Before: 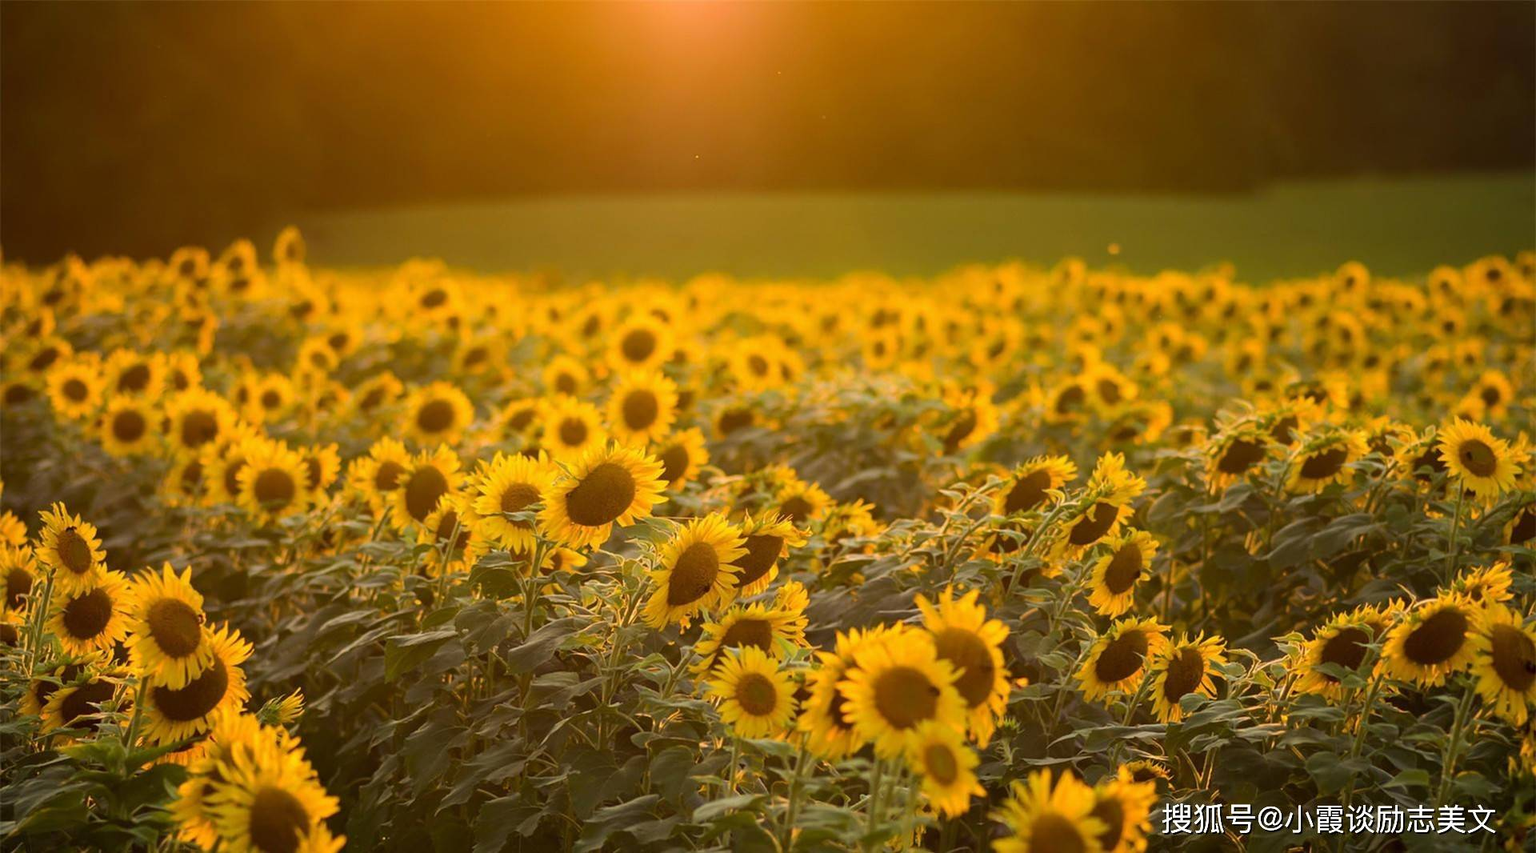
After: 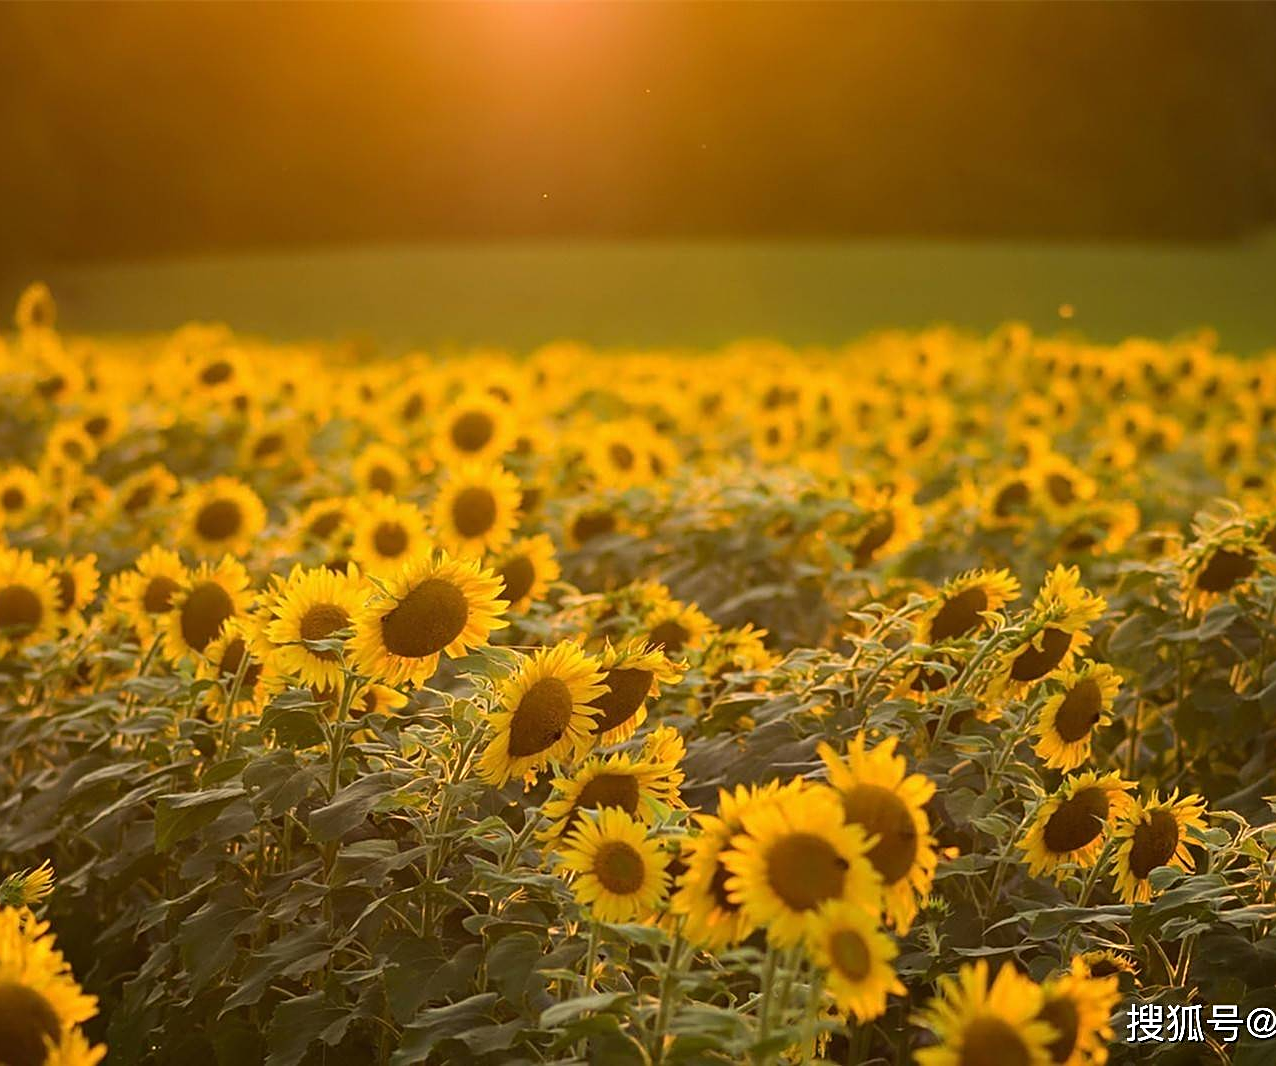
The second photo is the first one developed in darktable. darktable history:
crop: left 17.024%, right 16.512%
sharpen: on, module defaults
